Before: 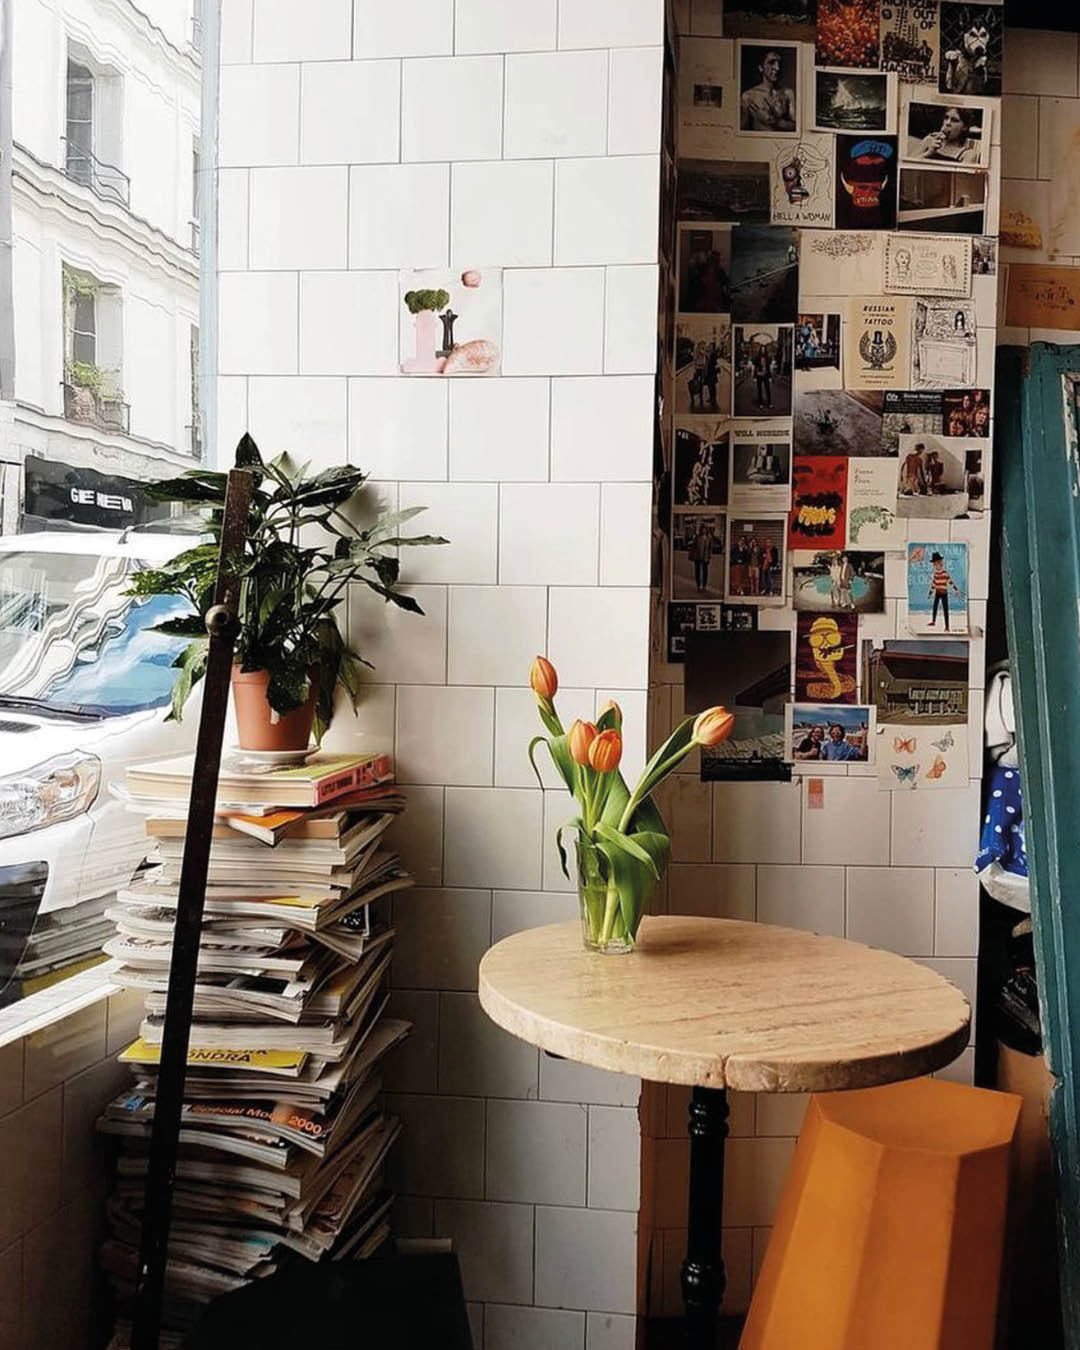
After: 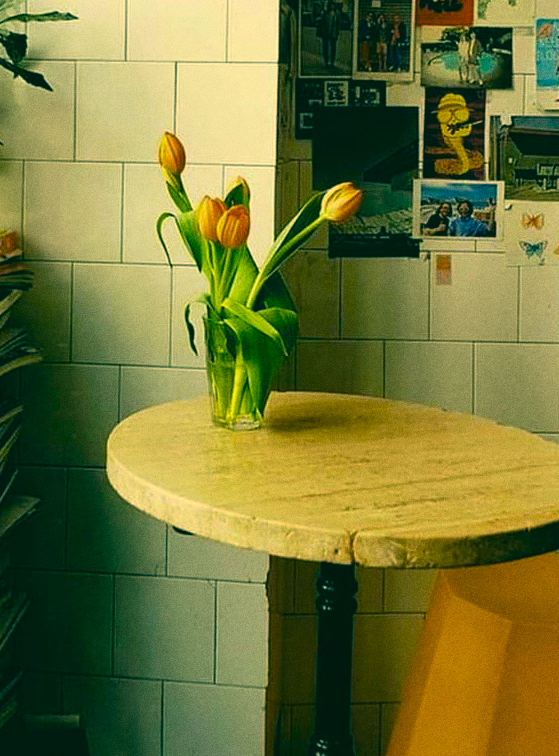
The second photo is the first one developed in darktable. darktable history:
color balance rgb: perceptual saturation grading › global saturation 25%, global vibrance 20%
color correction: highlights a* 1.83, highlights b* 34.02, shadows a* -36.68, shadows b* -5.48
crop: left 34.479%, top 38.822%, right 13.718%, bottom 5.172%
grain: coarseness 0.09 ISO
